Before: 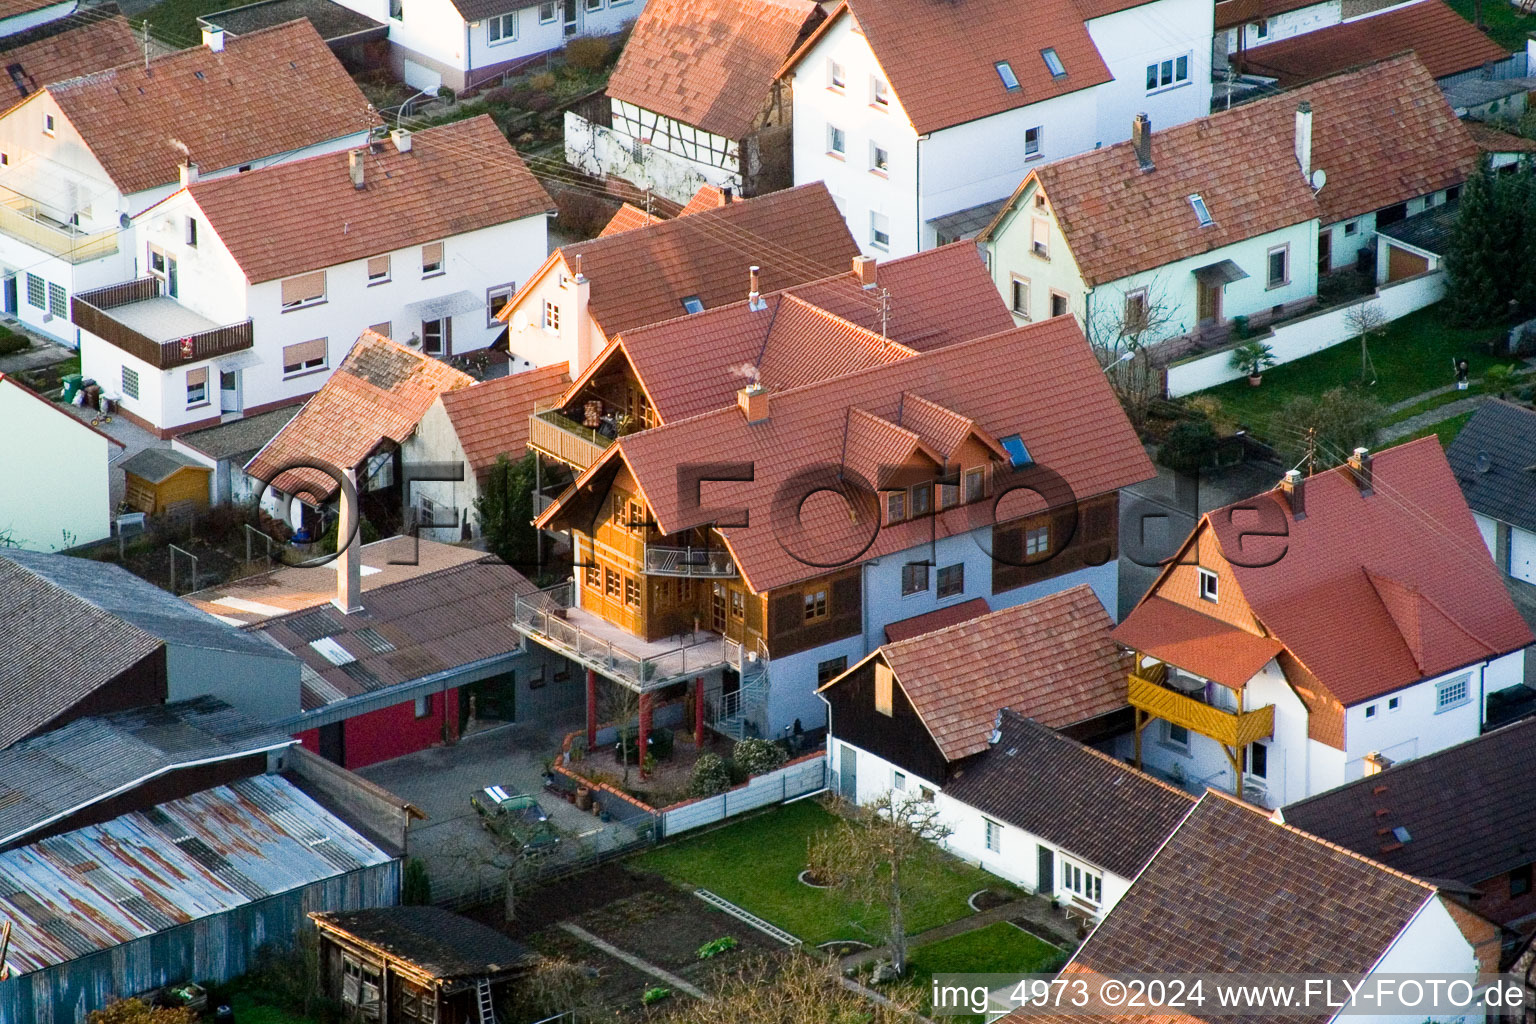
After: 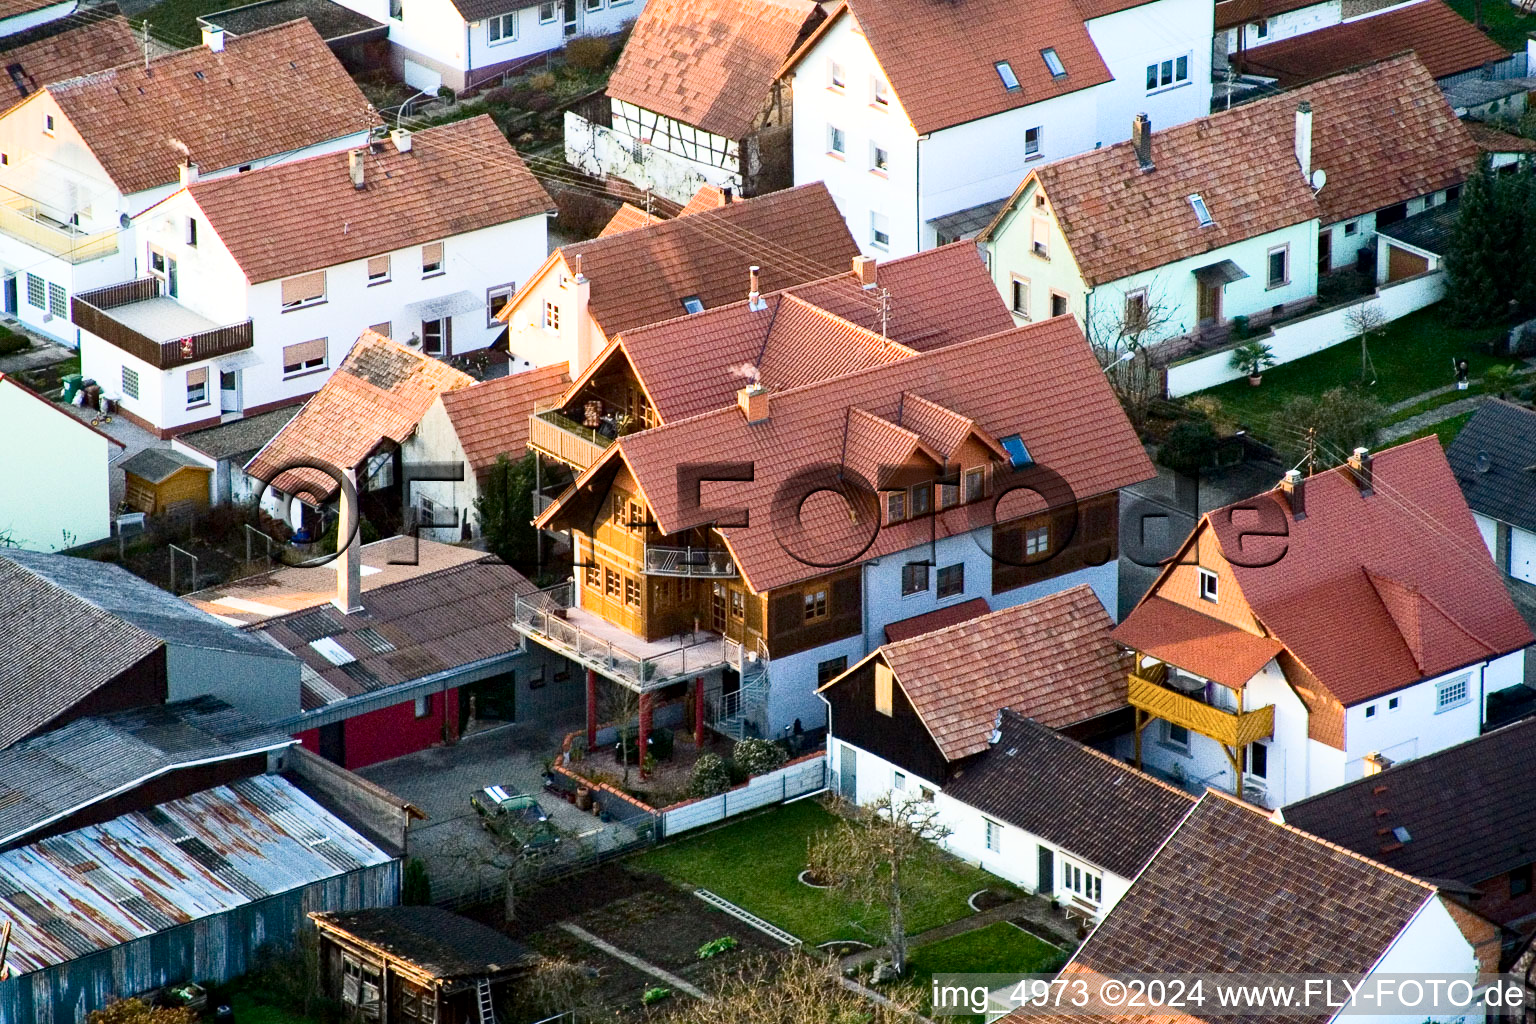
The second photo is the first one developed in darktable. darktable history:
haze removal: compatibility mode true, adaptive false
contrast brightness saturation: contrast 0.244, brightness 0.088
local contrast: mode bilateral grid, contrast 19, coarseness 50, detail 121%, midtone range 0.2
